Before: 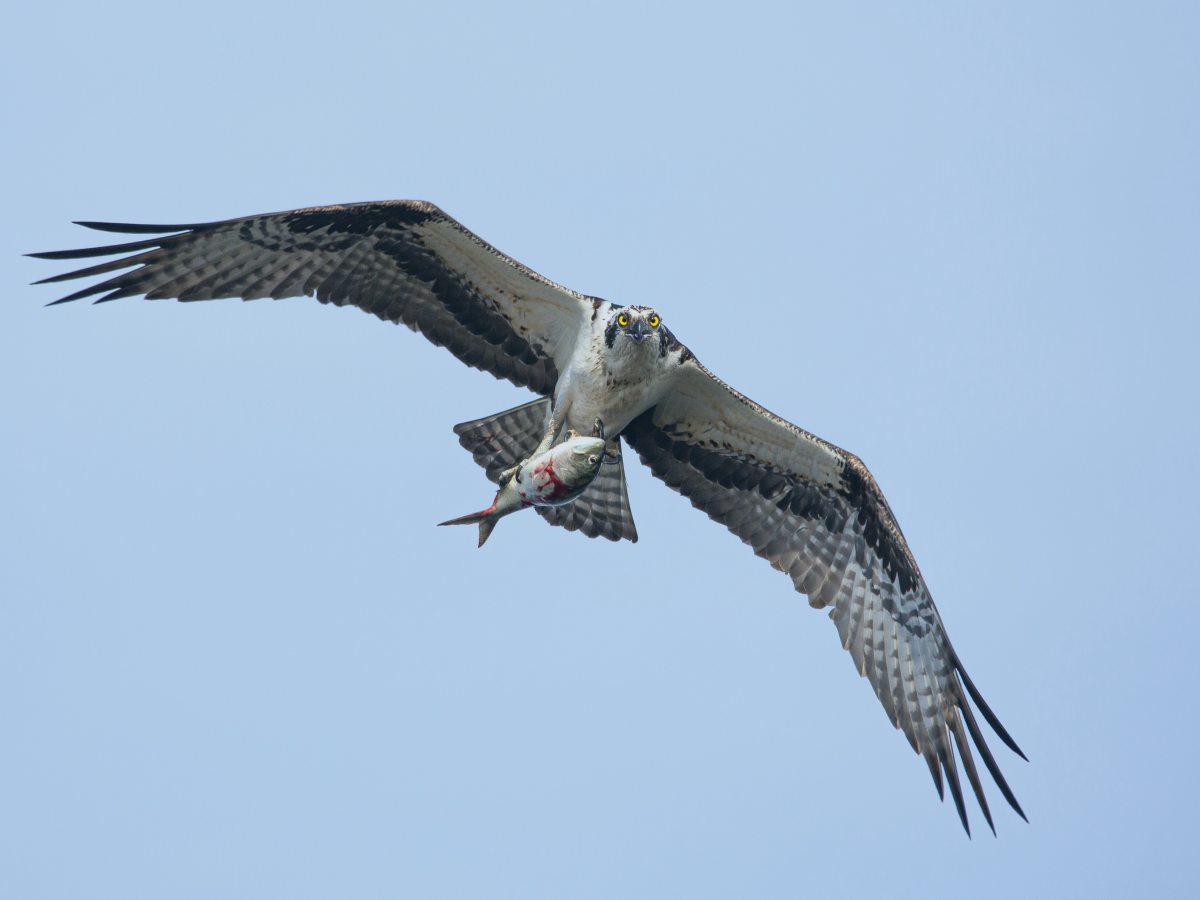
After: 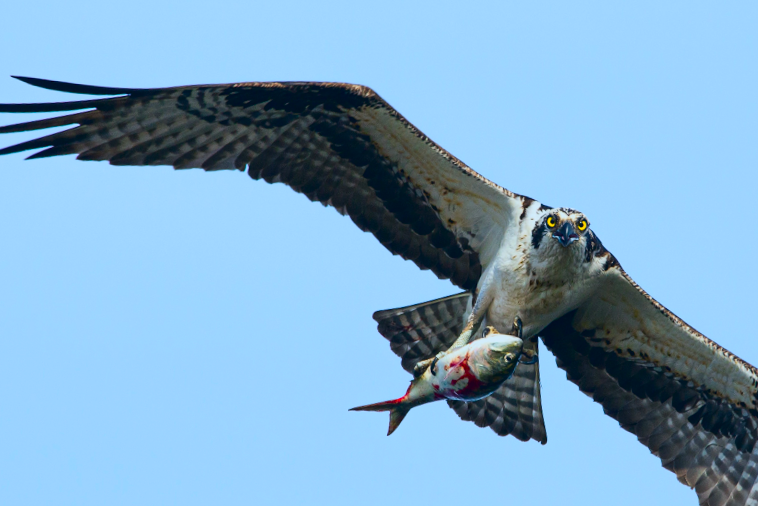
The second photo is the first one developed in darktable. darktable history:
color contrast: green-magenta contrast 1.2, blue-yellow contrast 1.2
contrast brightness saturation: contrast 0.2, brightness -0.11, saturation 0.1
color balance rgb: linear chroma grading › global chroma 10%, perceptual saturation grading › global saturation 30%, global vibrance 10%
crop and rotate: angle -4.99°, left 2.122%, top 6.945%, right 27.566%, bottom 30.519%
